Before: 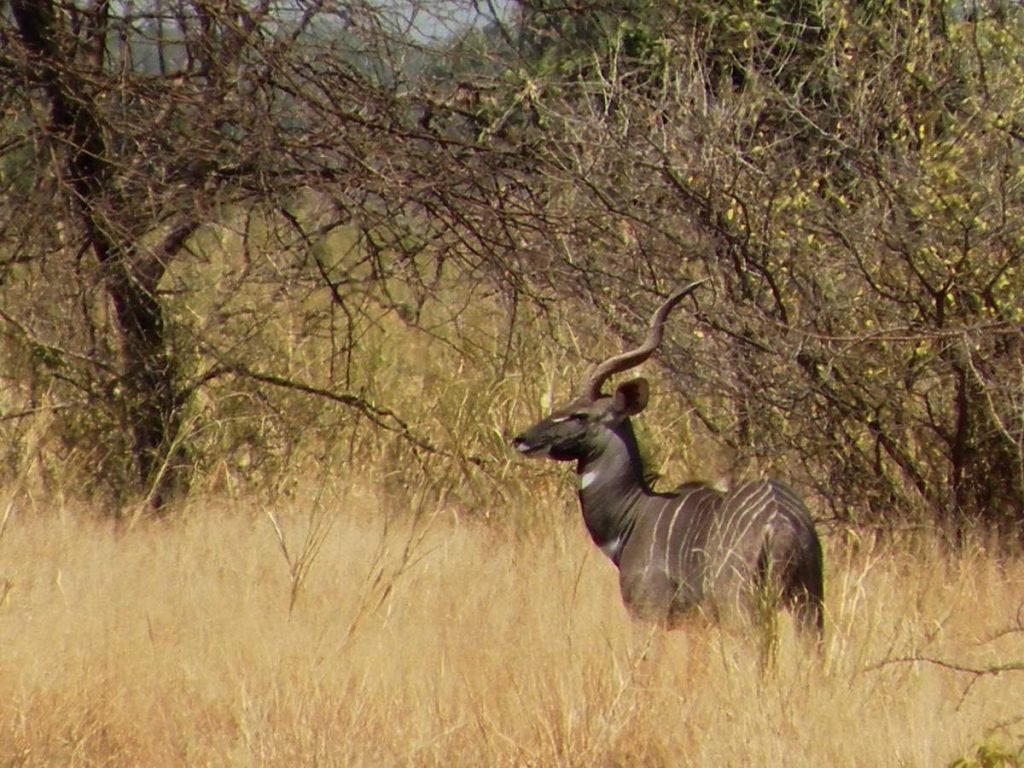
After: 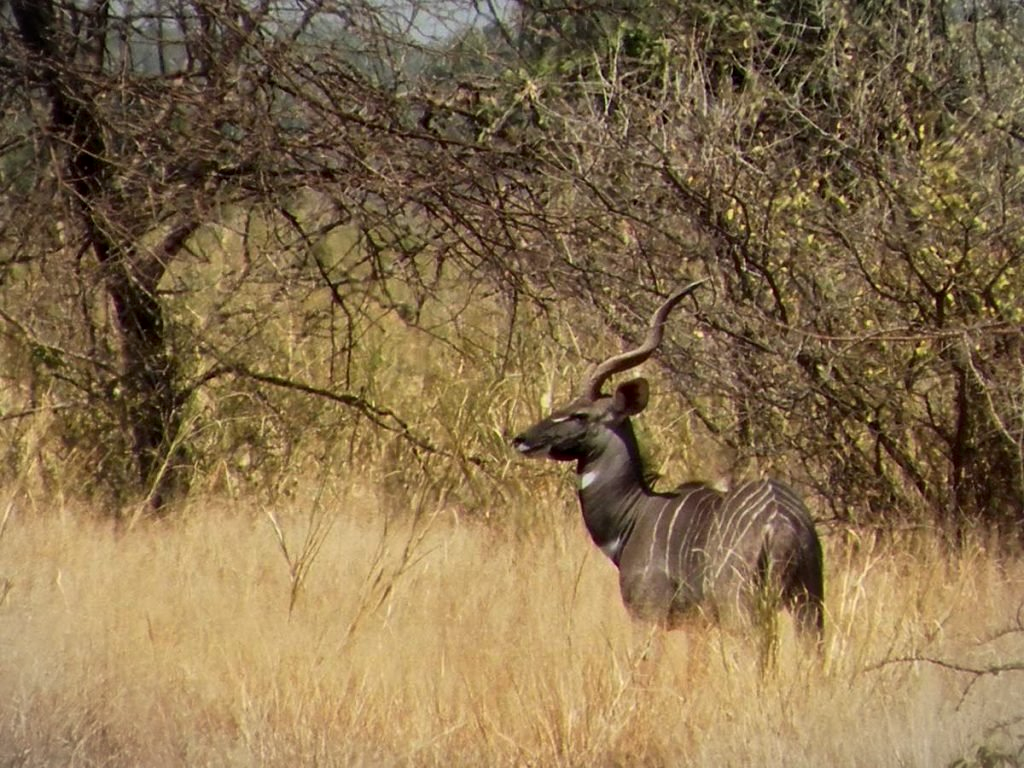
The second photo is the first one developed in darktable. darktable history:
base curve: exposure shift 0, preserve colors none
local contrast: mode bilateral grid, contrast 25, coarseness 50, detail 123%, midtone range 0.2
vignetting: fall-off start 100%, brightness -0.282, width/height ratio 1.31
